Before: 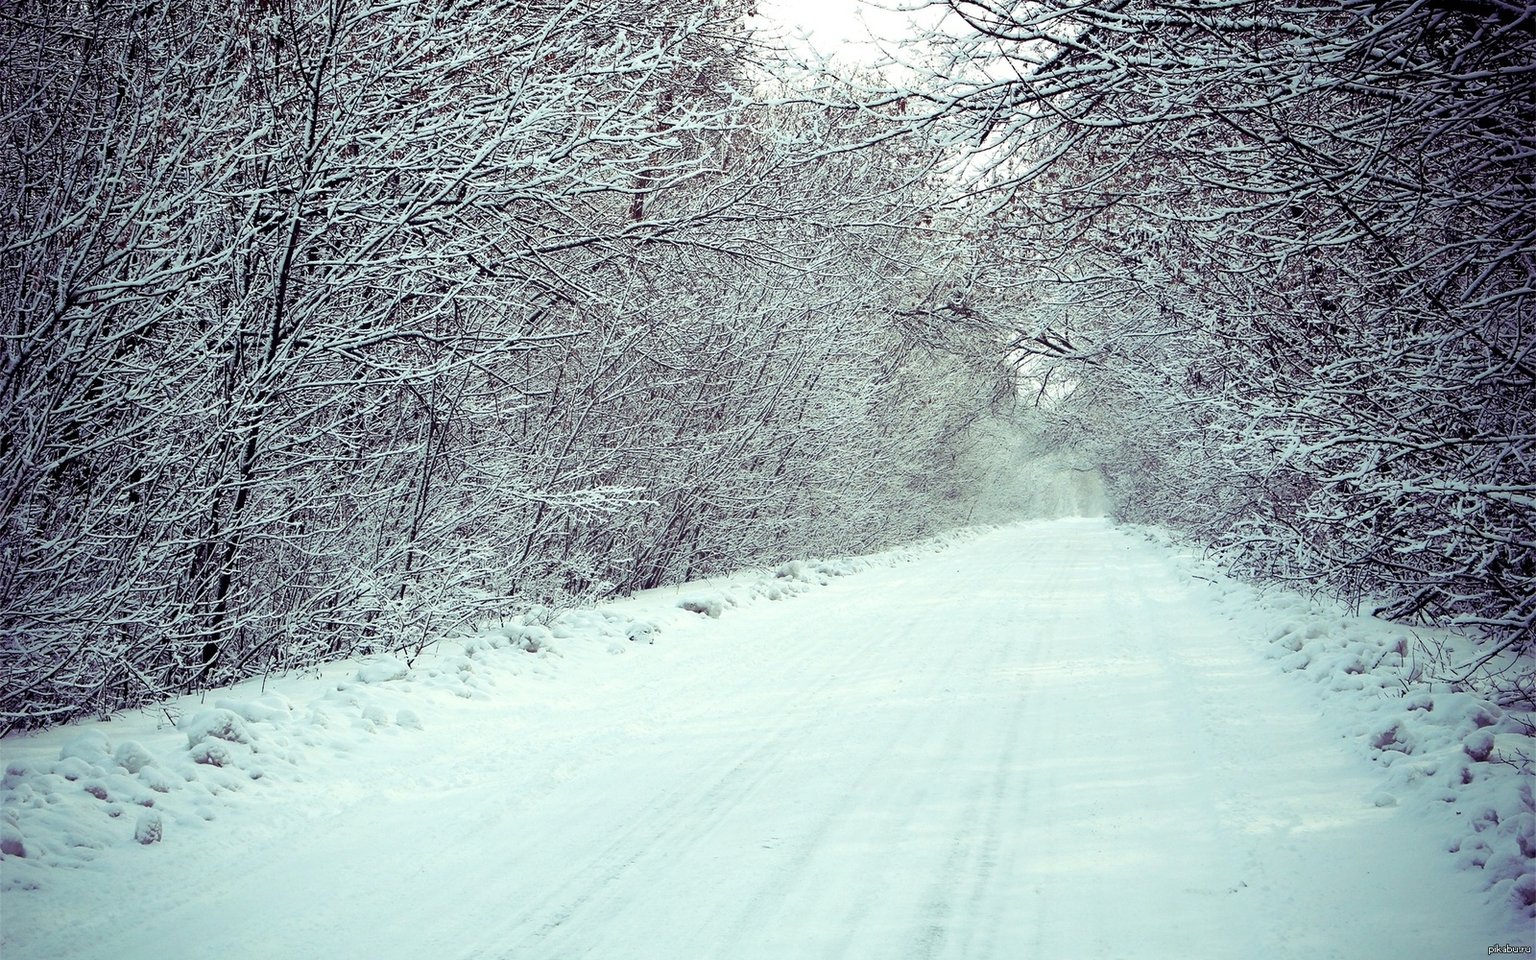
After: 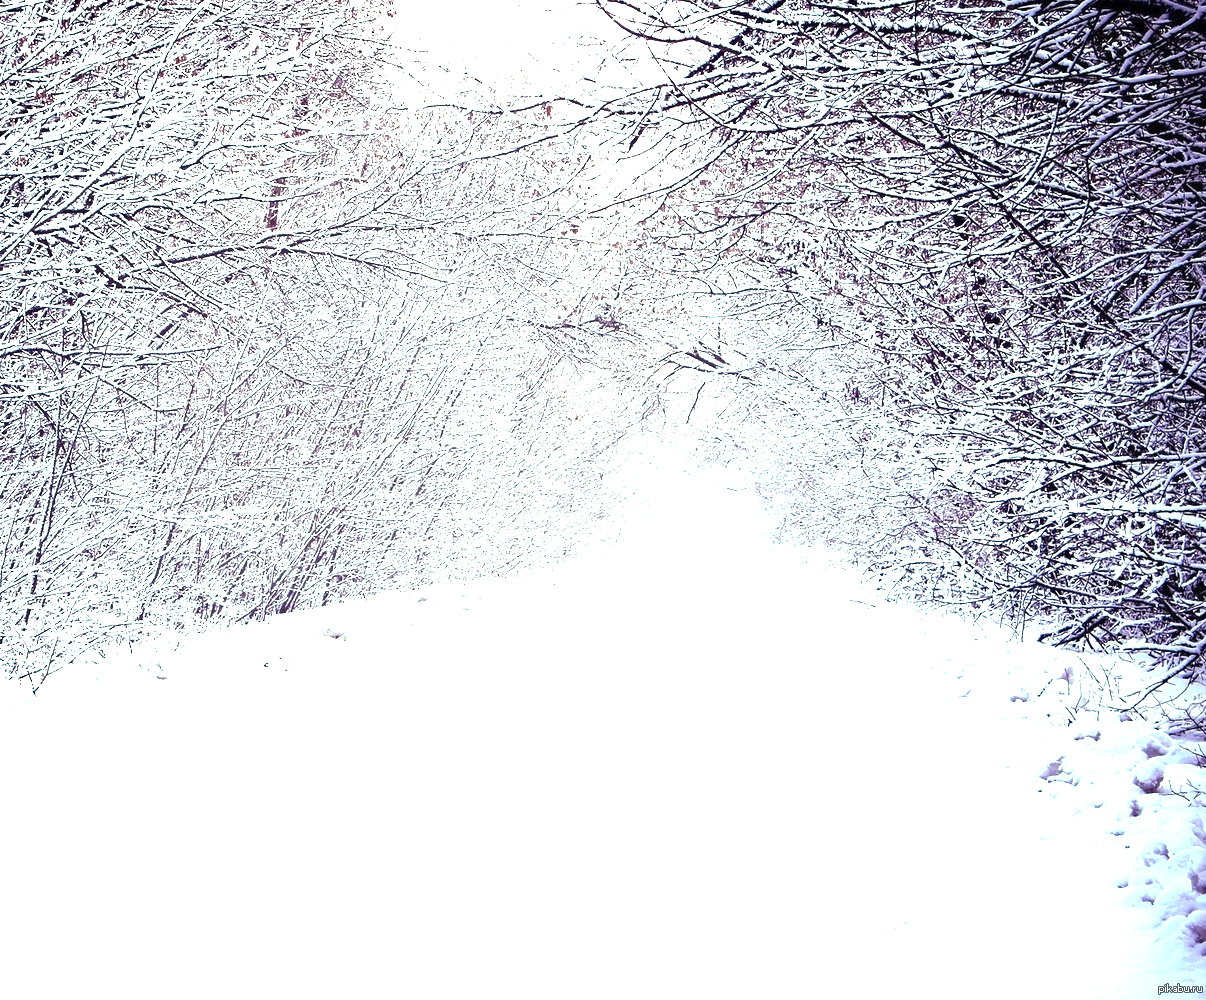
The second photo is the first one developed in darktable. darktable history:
crop and rotate: left 24.6%
exposure: exposure 2.04 EV, compensate highlight preservation false
